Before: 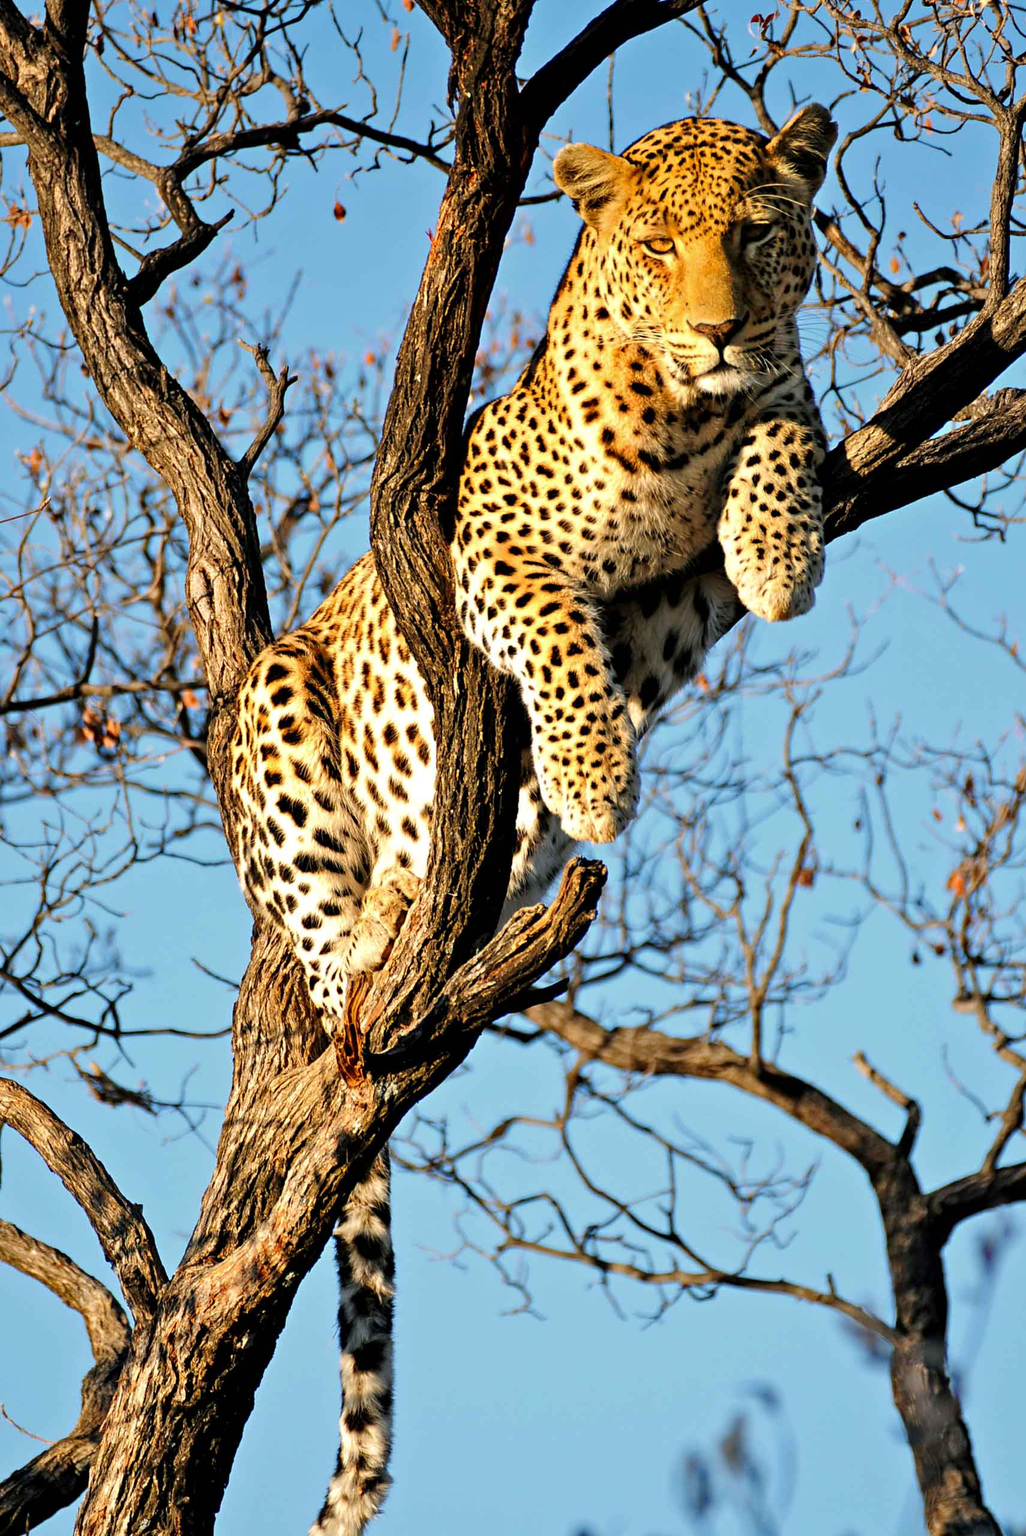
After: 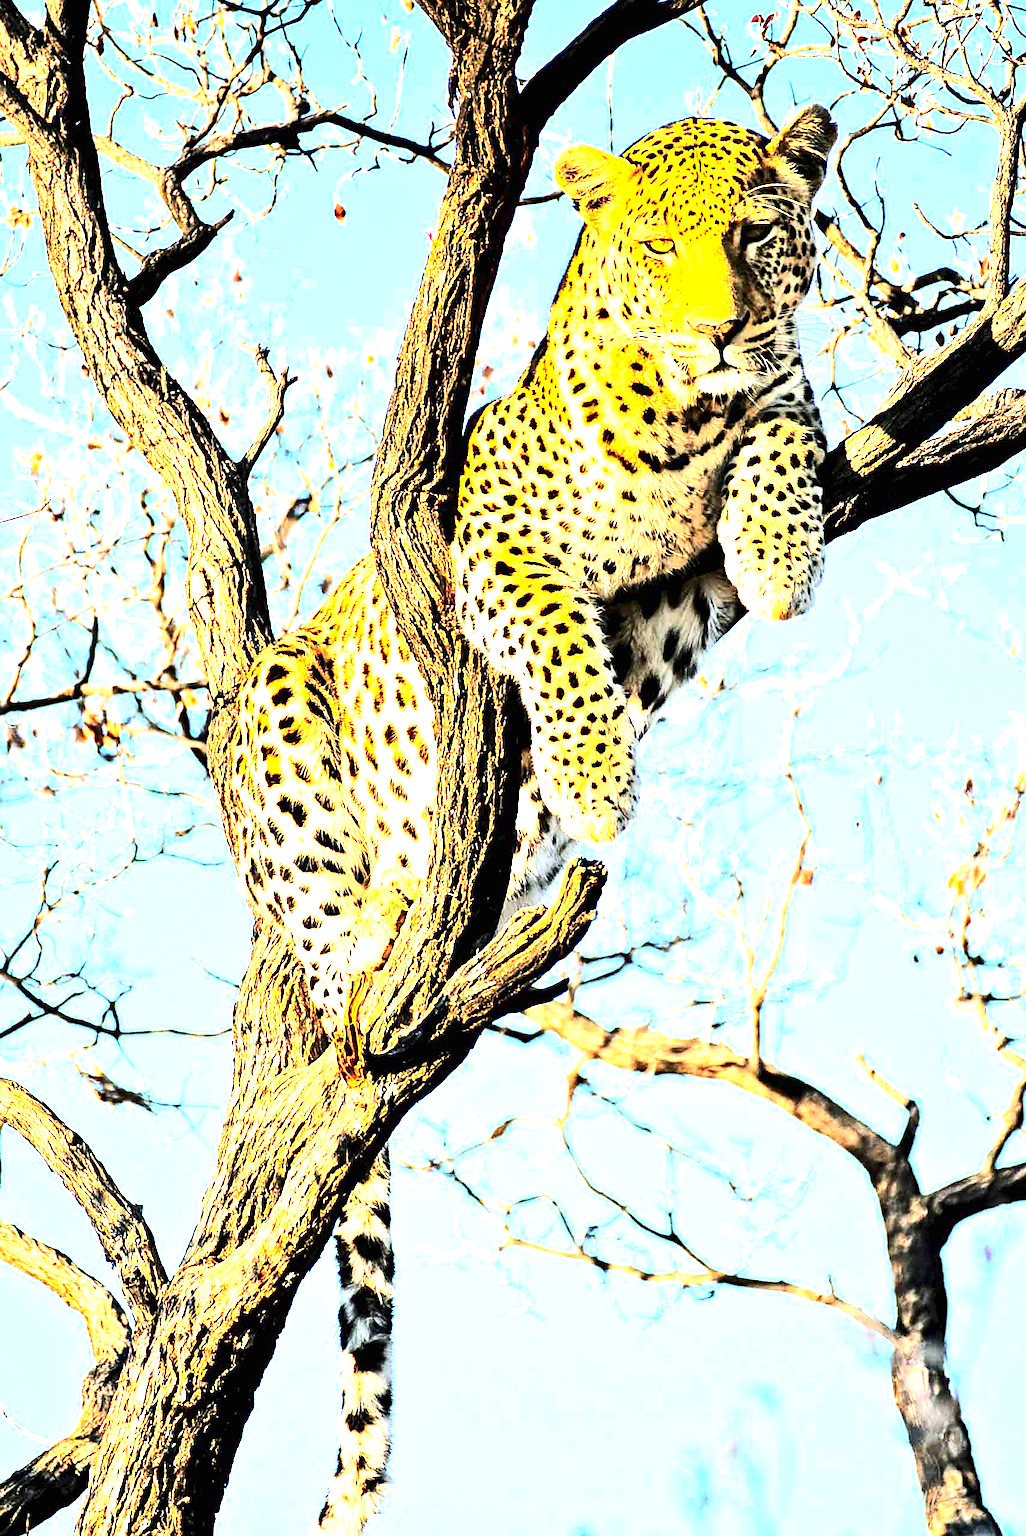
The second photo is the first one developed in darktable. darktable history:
exposure: exposure 2.207 EV, compensate highlight preservation false
tone equalizer: -8 EV -0.75 EV, -7 EV -0.7 EV, -6 EV -0.6 EV, -5 EV -0.4 EV, -3 EV 0.4 EV, -2 EV 0.6 EV, -1 EV 0.7 EV, +0 EV 0.75 EV, edges refinement/feathering 500, mask exposure compensation -1.57 EV, preserve details no
contrast brightness saturation: contrast 0.24, brightness 0.09
sharpen: on, module defaults
